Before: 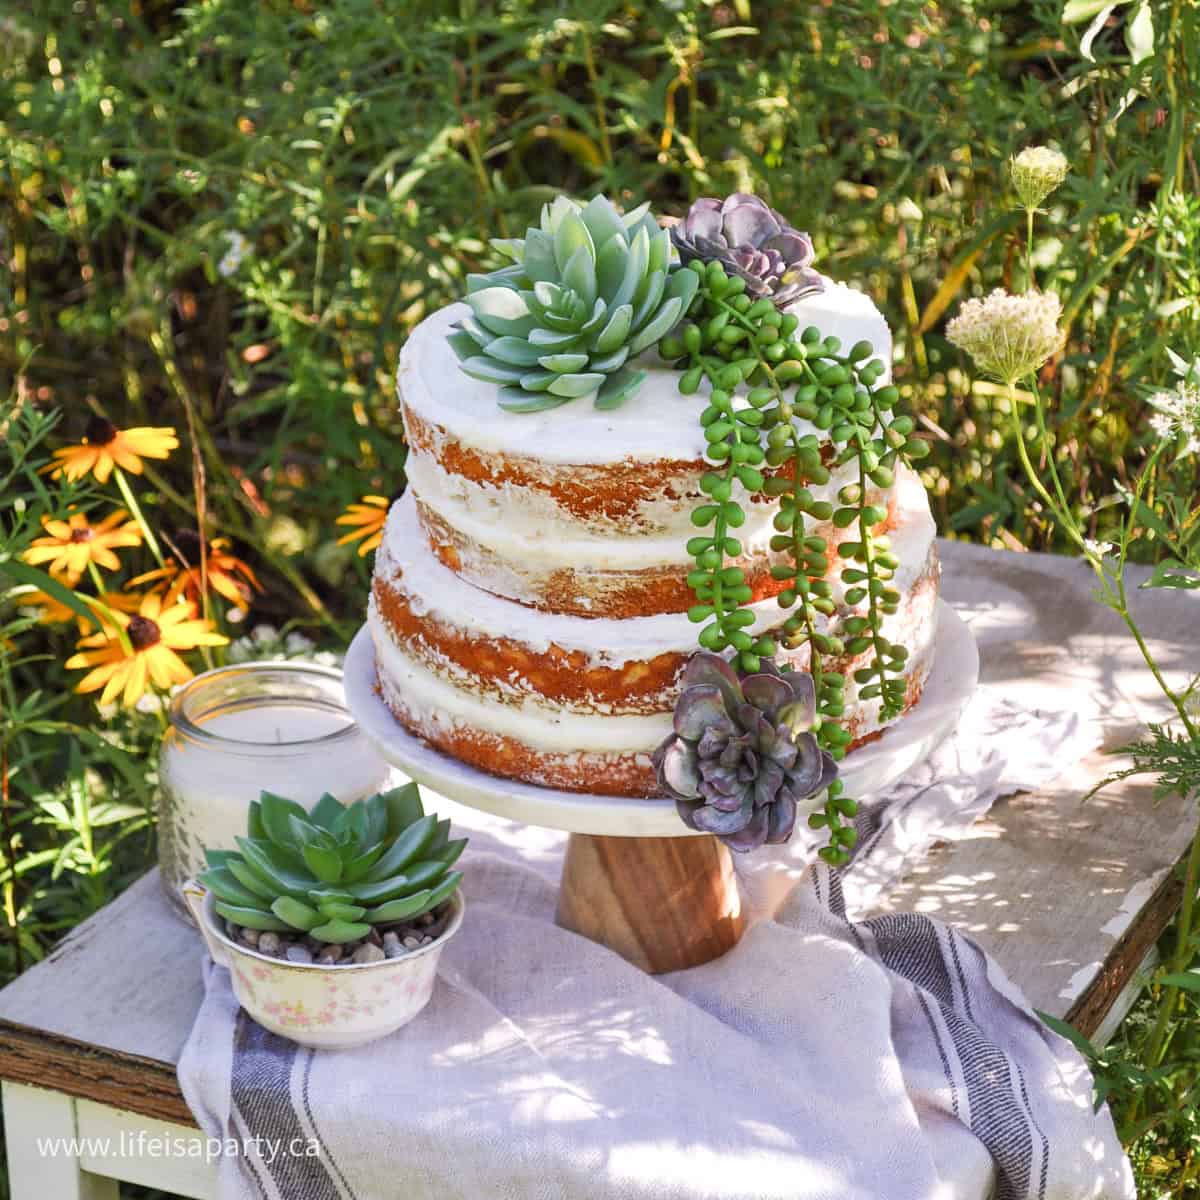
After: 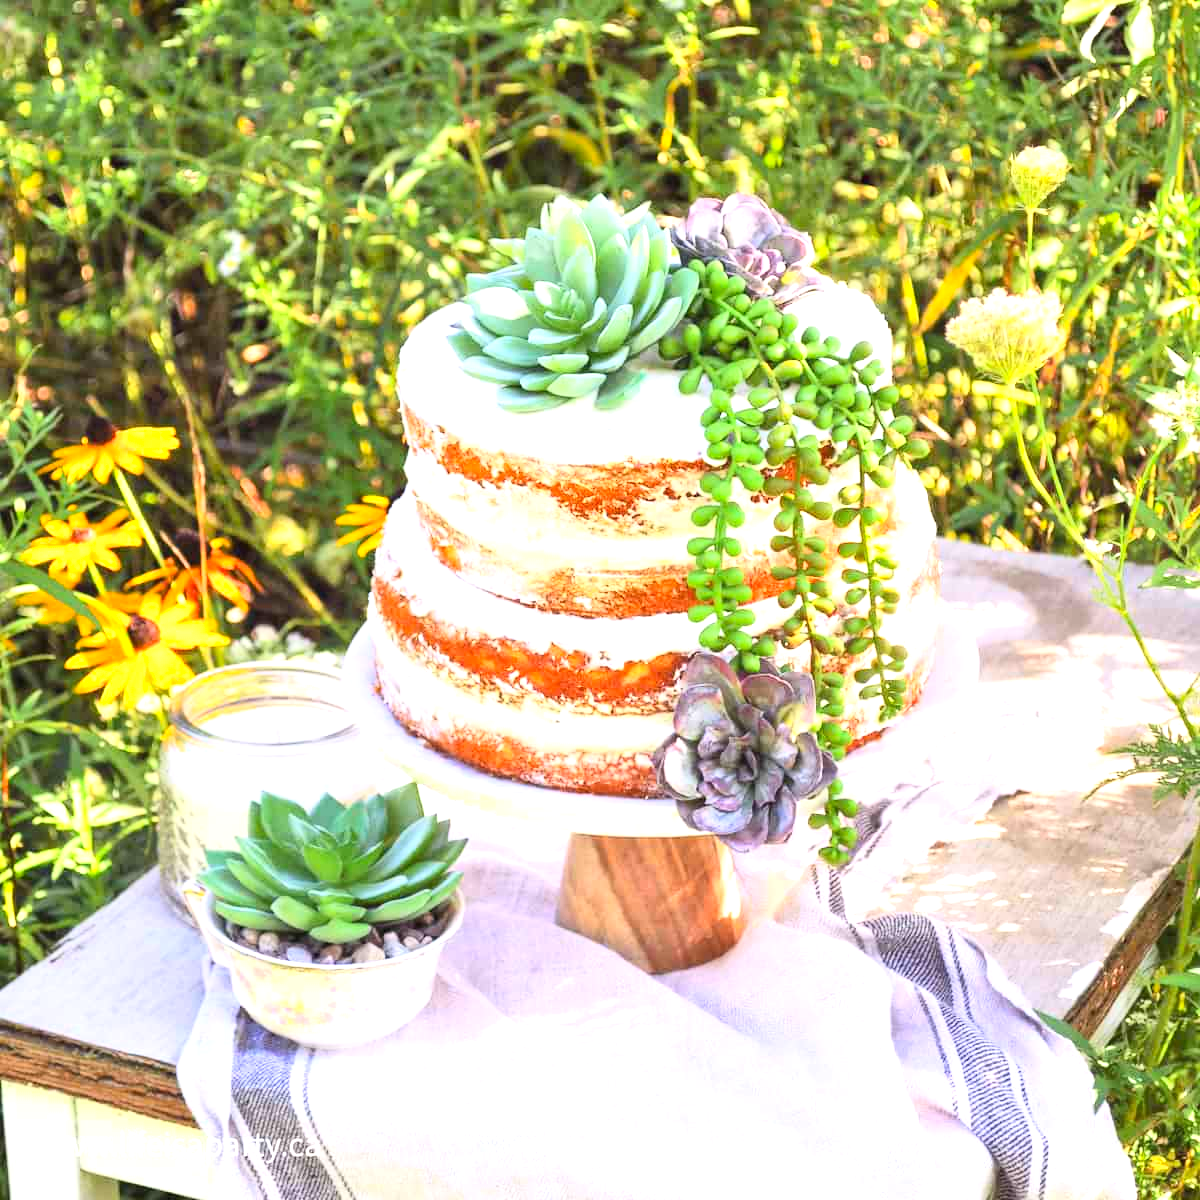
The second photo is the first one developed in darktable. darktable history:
contrast brightness saturation: contrast 0.2, brightness 0.16, saturation 0.22
exposure: black level correction 0, exposure 1.1 EV, compensate exposure bias true, compensate highlight preservation false
